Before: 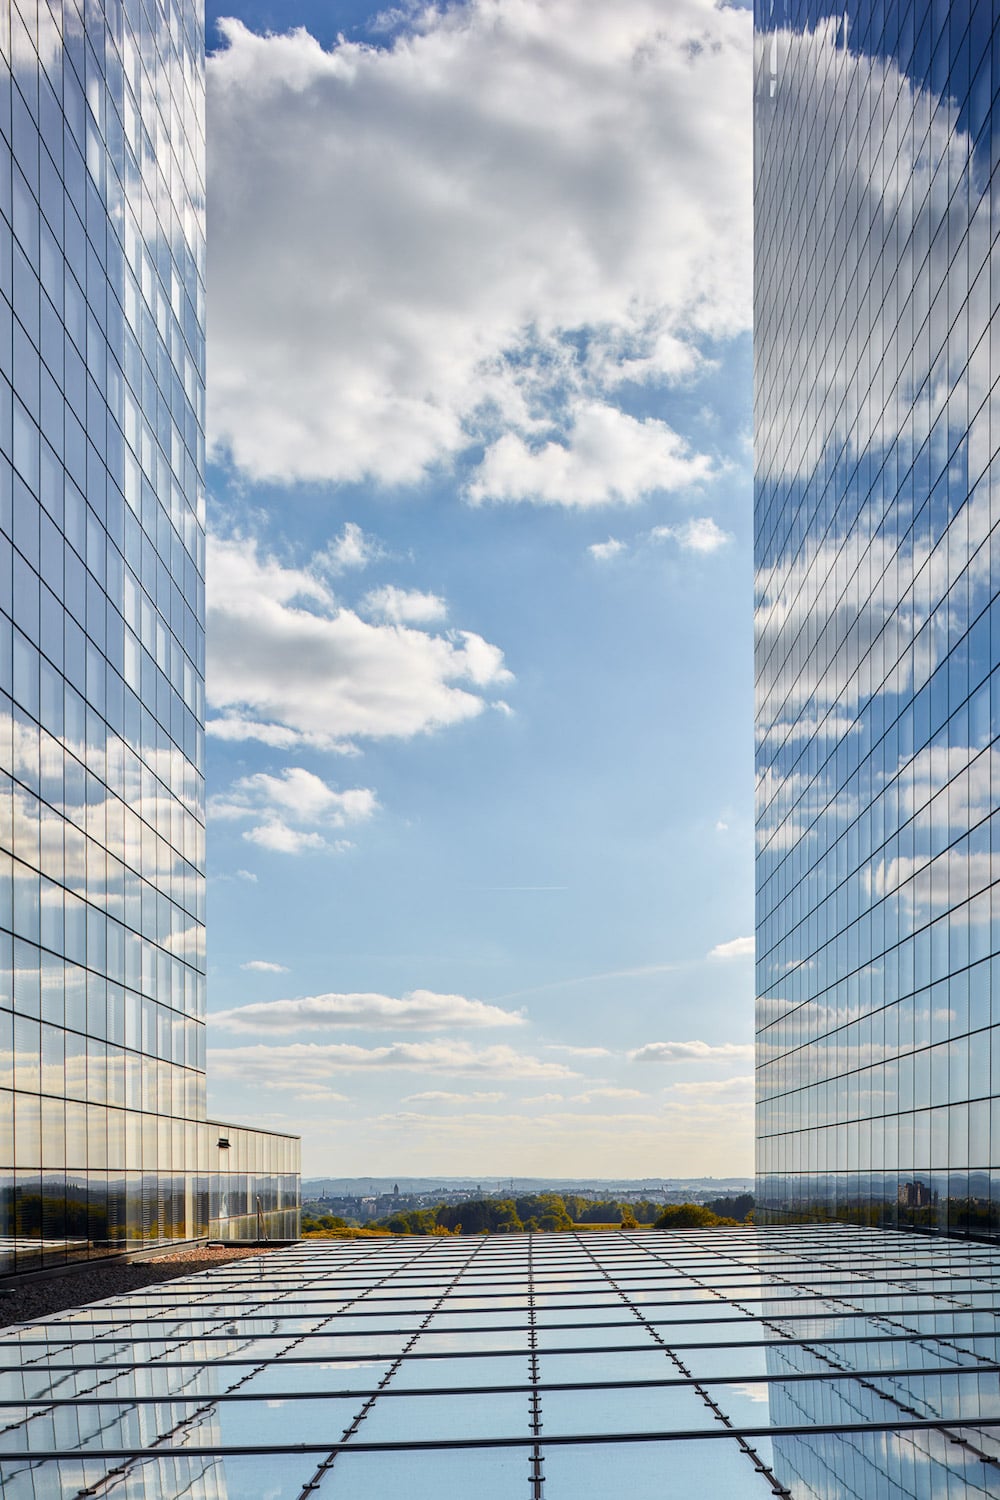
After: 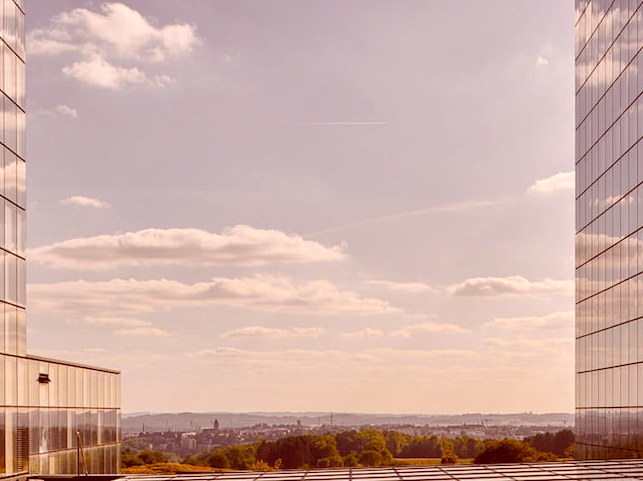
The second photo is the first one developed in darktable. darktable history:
crop: left 18.086%, top 51.052%, right 17.535%, bottom 16.83%
shadows and highlights: shadows 25.09, highlights -25.17
levels: levels [0.016, 0.5, 0.996]
color correction: highlights a* 9.37, highlights b* 8.63, shadows a* 39.73, shadows b* 39.63, saturation 0.817
